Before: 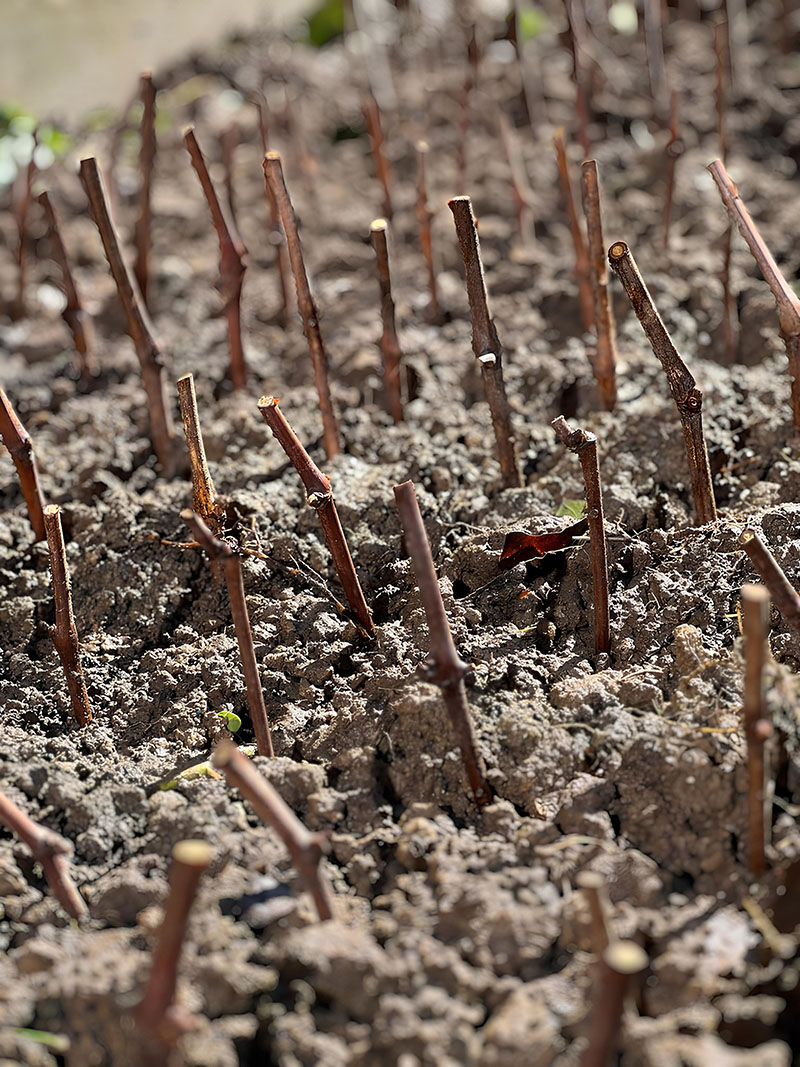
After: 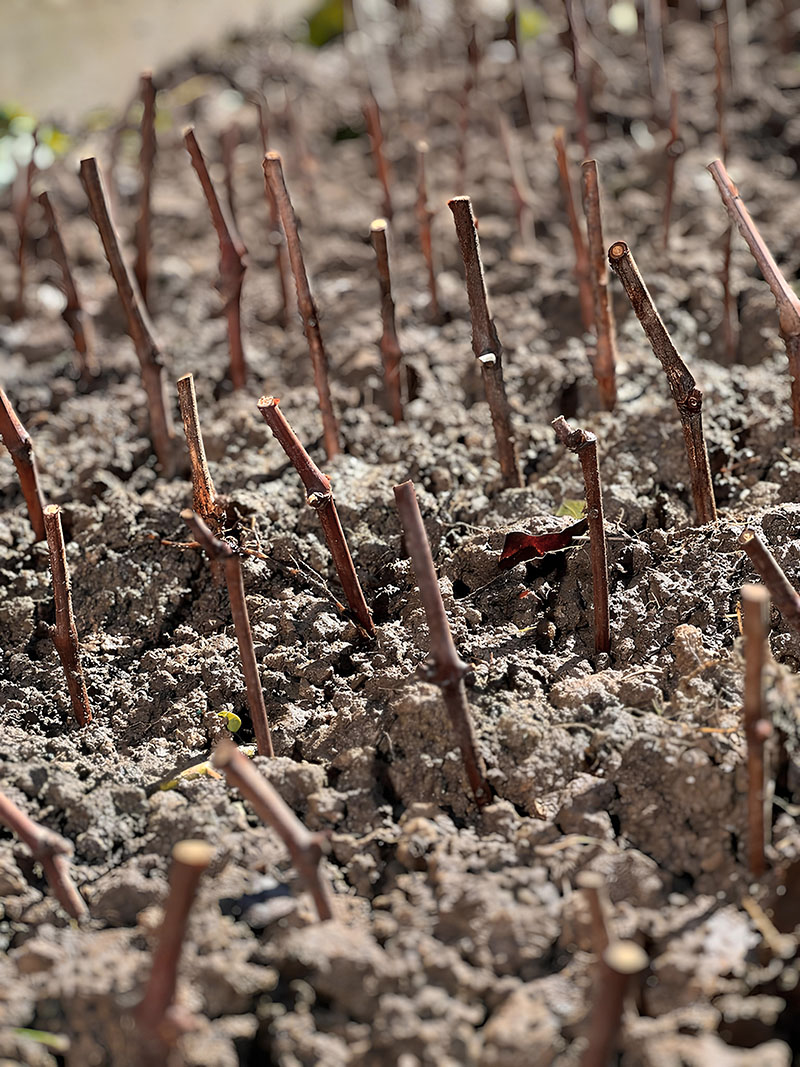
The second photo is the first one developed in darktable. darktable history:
shadows and highlights: shadows 52.34, highlights -28.23, soften with gaussian
color zones: curves: ch1 [(0, 0.469) (0.072, 0.457) (0.243, 0.494) (0.429, 0.5) (0.571, 0.5) (0.714, 0.5) (0.857, 0.5) (1, 0.469)]; ch2 [(0, 0.499) (0.143, 0.467) (0.242, 0.436) (0.429, 0.493) (0.571, 0.5) (0.714, 0.5) (0.857, 0.5) (1, 0.499)]
